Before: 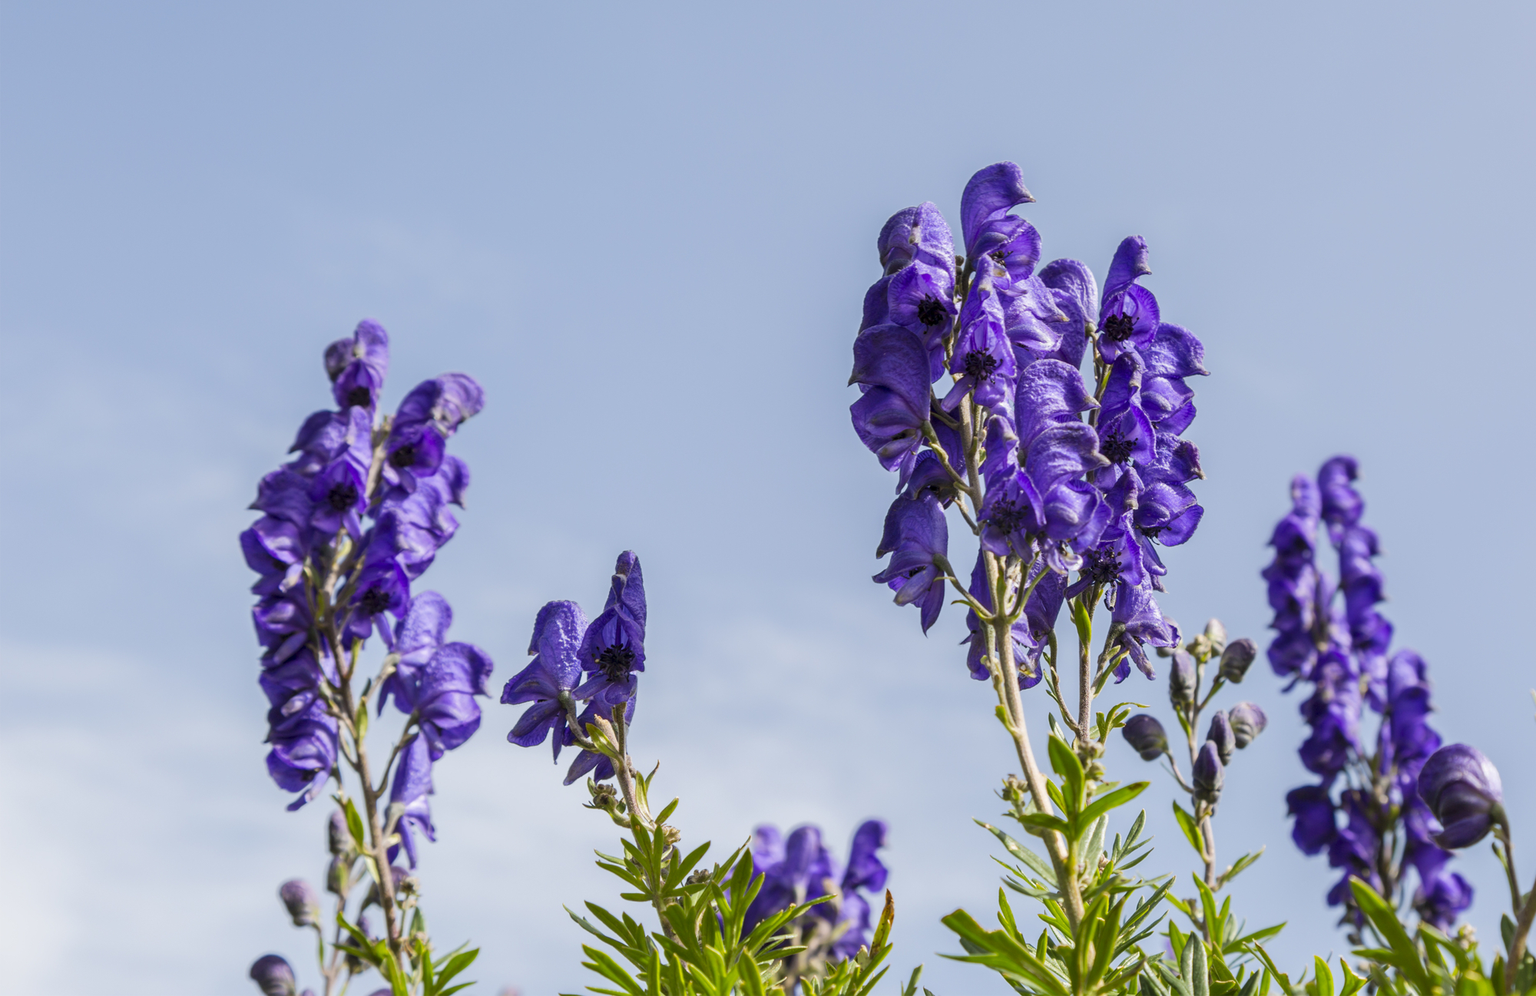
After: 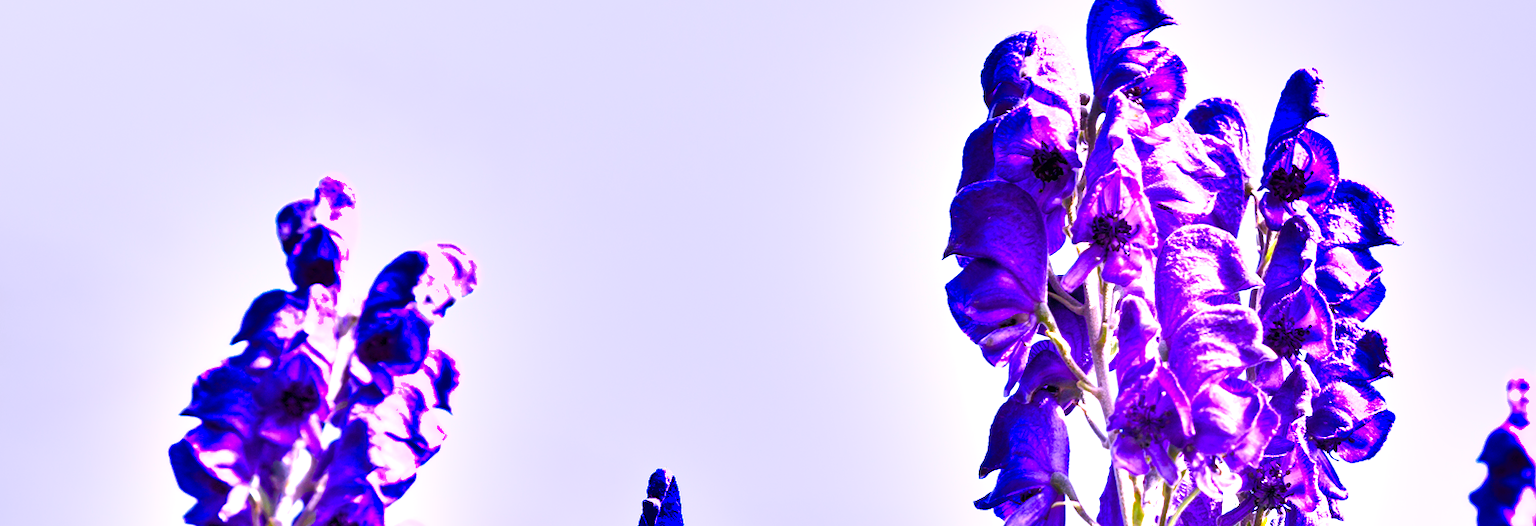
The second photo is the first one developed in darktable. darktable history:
exposure: black level correction 0, exposure 1.45 EV, compensate exposure bias true, compensate highlight preservation false
color balance rgb: linear chroma grading › shadows -2.2%, linear chroma grading › highlights -15%, linear chroma grading › global chroma -10%, linear chroma grading › mid-tones -10%, perceptual saturation grading › global saturation 45%, perceptual saturation grading › highlights -50%, perceptual saturation grading › shadows 30%, perceptual brilliance grading › global brilliance 18%, global vibrance 45%
color calibration: output R [1.107, -0.012, -0.003, 0], output B [0, 0, 1.308, 0], illuminant custom, x 0.389, y 0.387, temperature 3838.64 K
shadows and highlights: shadows 32.83, highlights -47.7, soften with gaussian
crop: left 7.036%, top 18.398%, right 14.379%, bottom 40.043%
contrast brightness saturation: brightness 0.15
